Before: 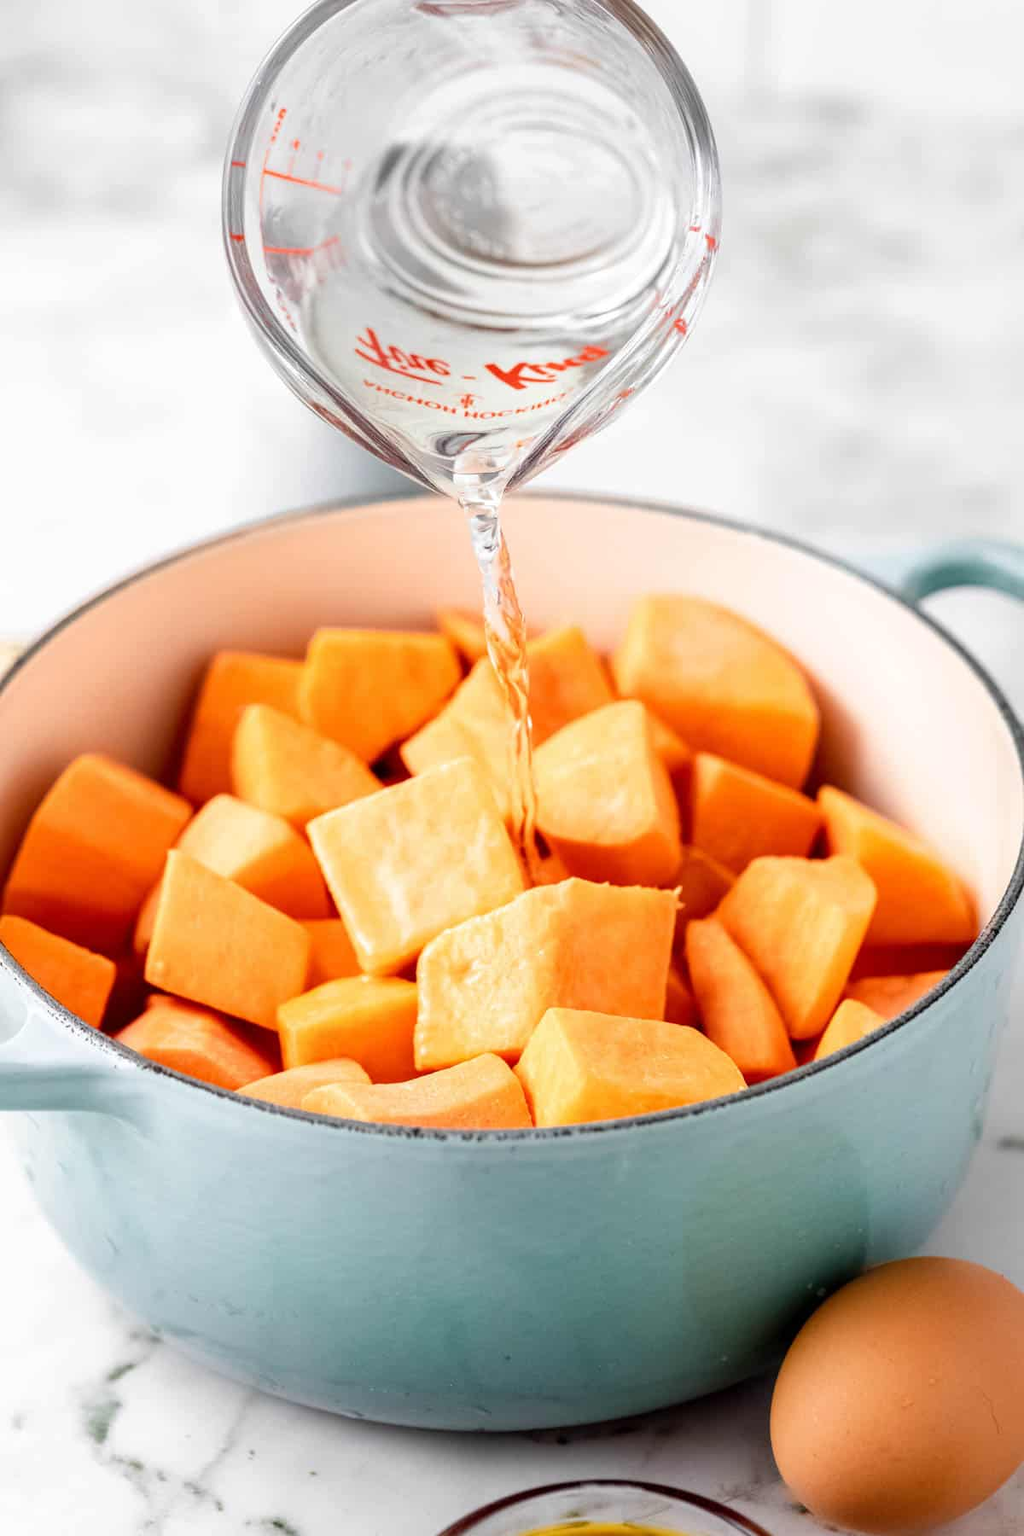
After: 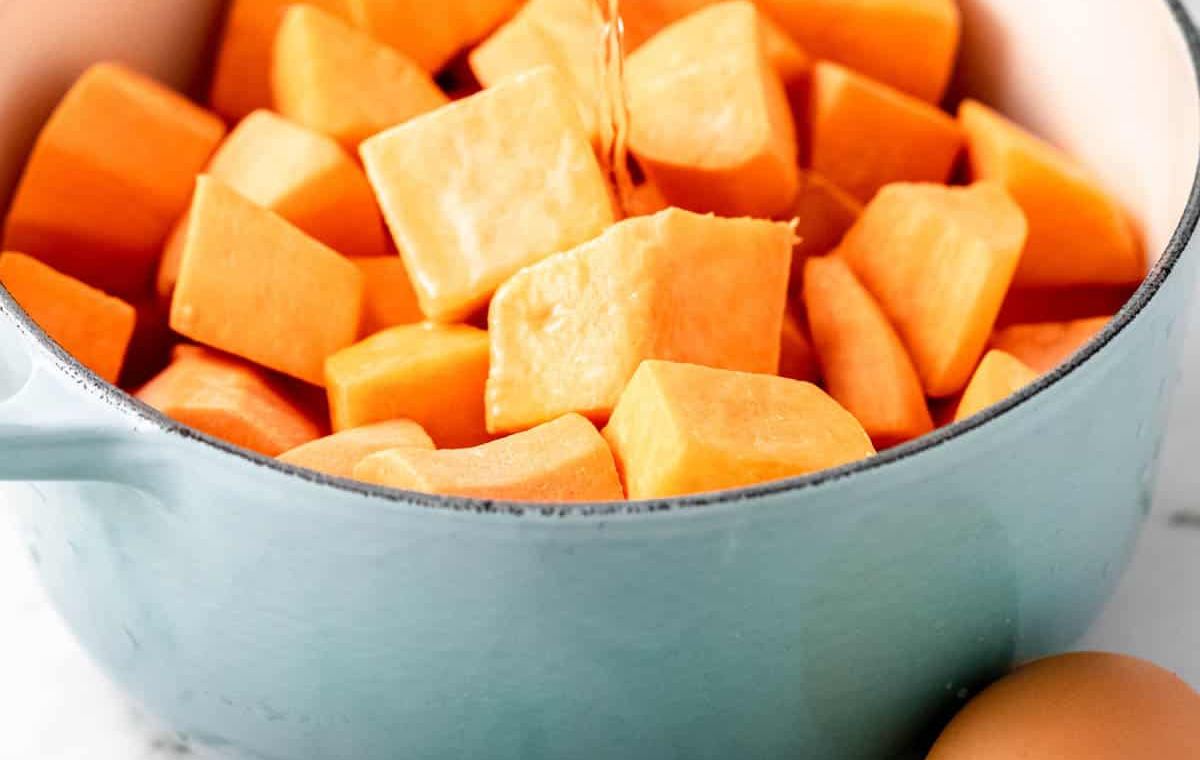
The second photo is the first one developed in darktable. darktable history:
crop: top 45.614%, bottom 12.134%
